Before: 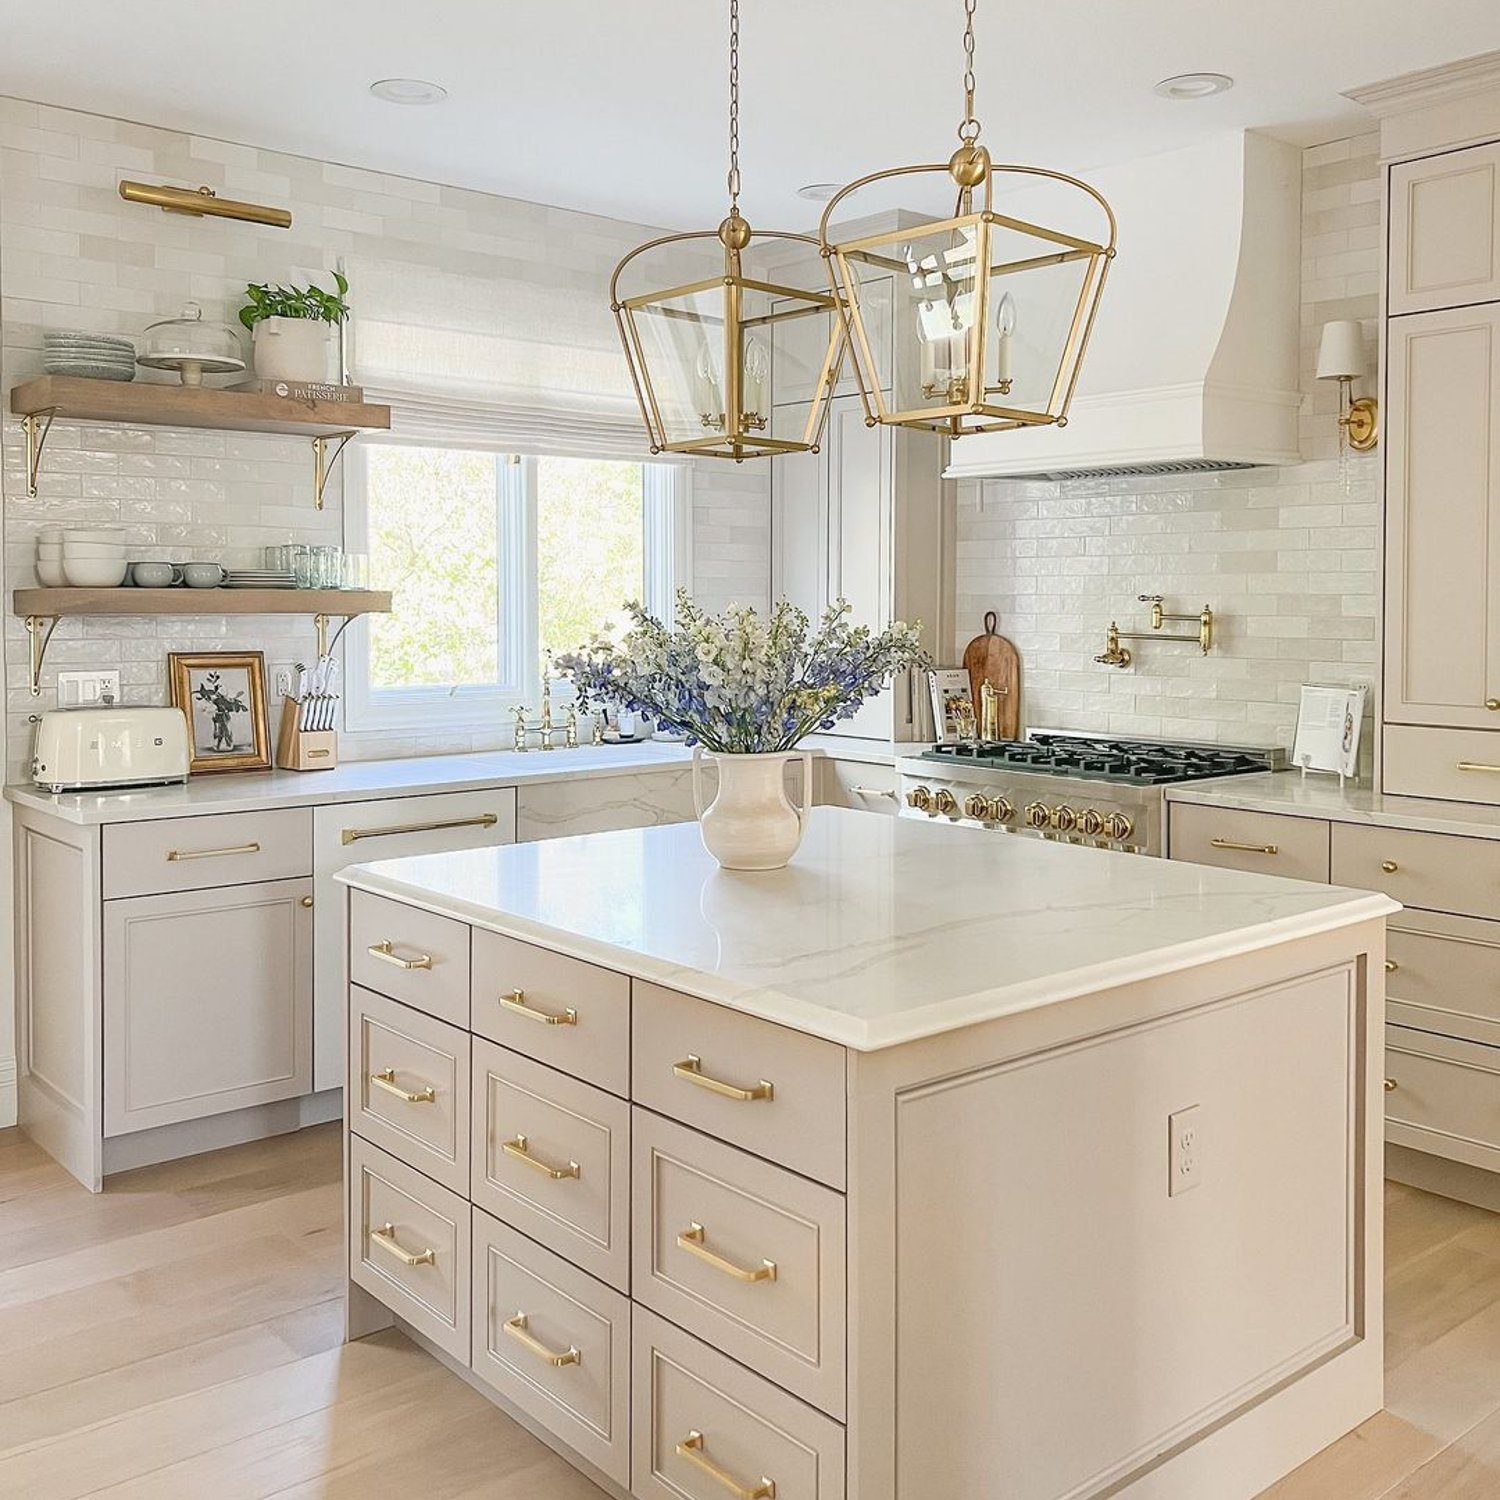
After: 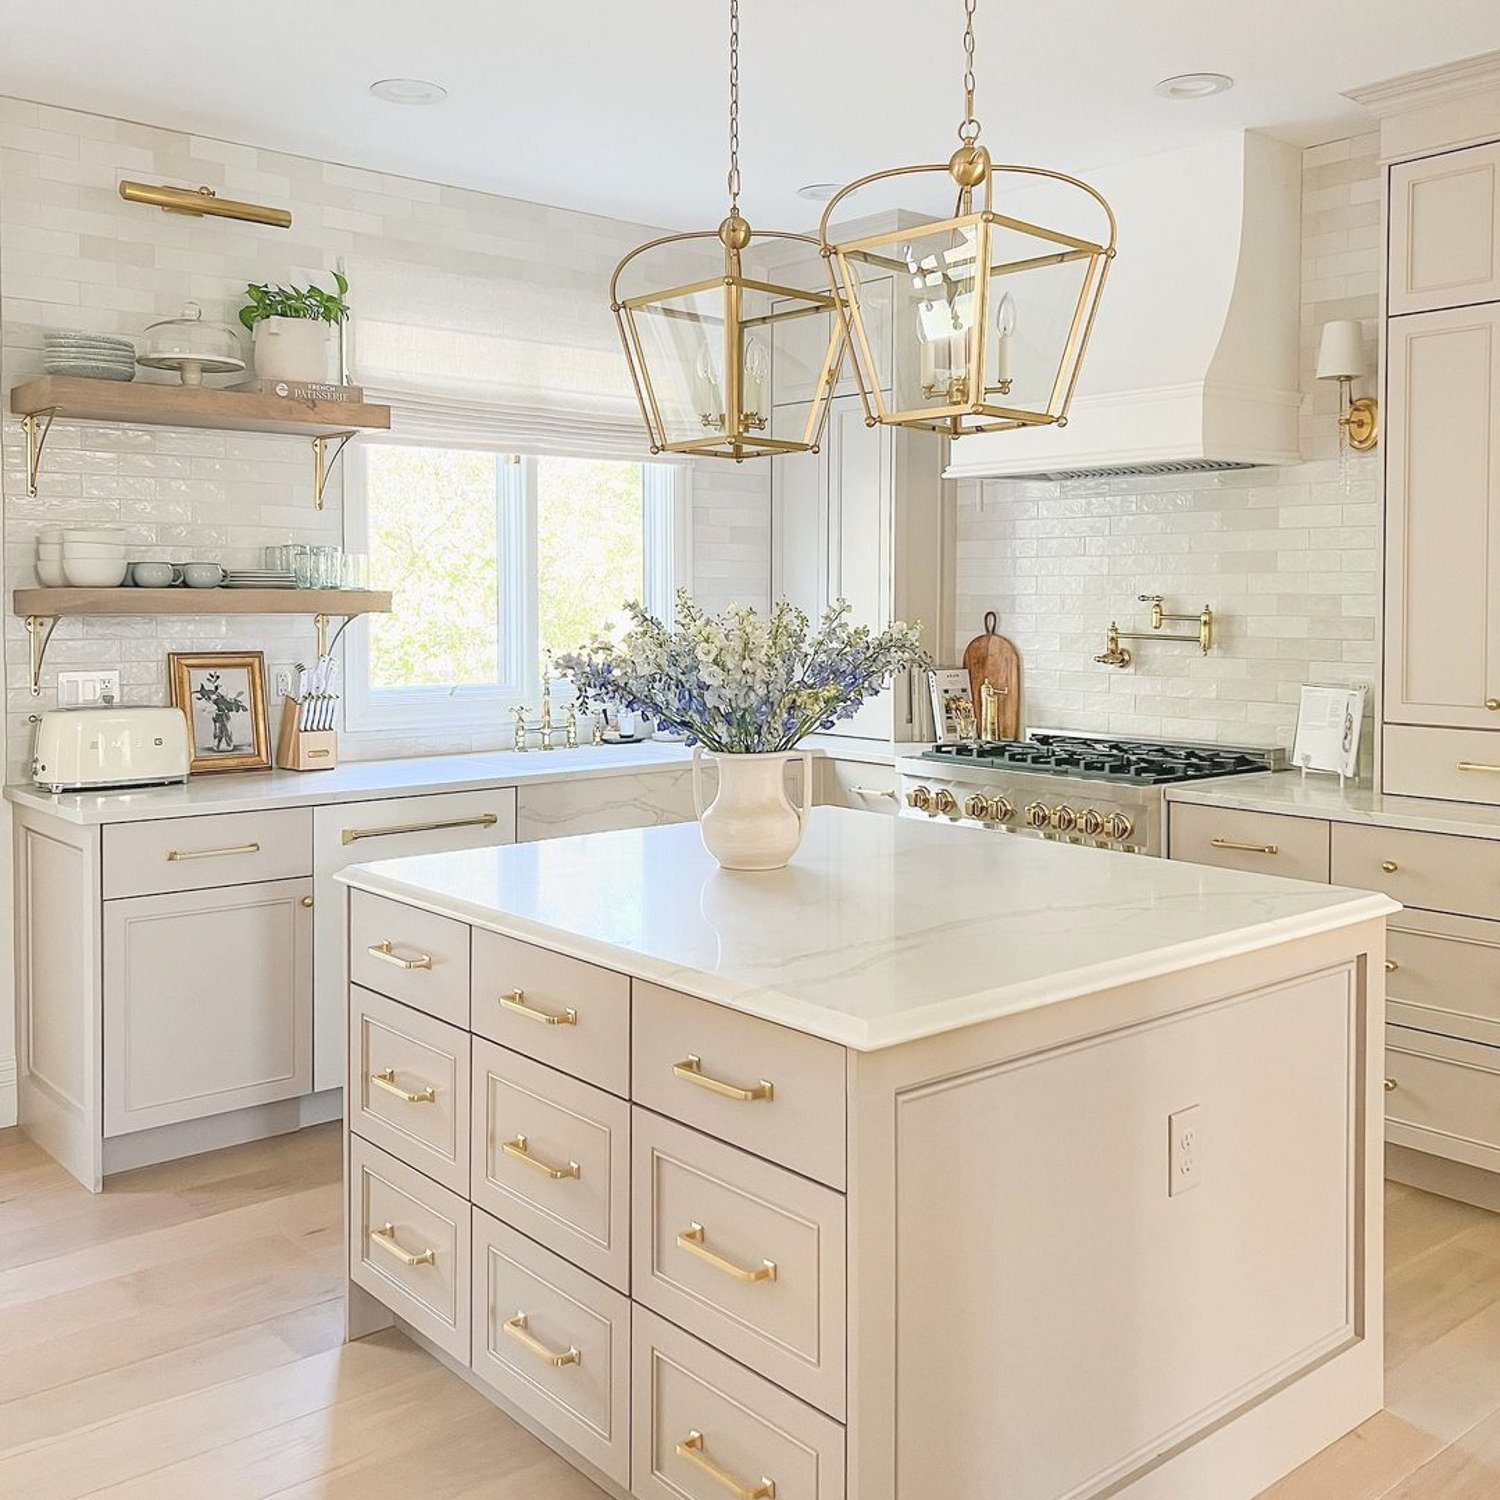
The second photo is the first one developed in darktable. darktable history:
contrast brightness saturation: brightness 0.119
